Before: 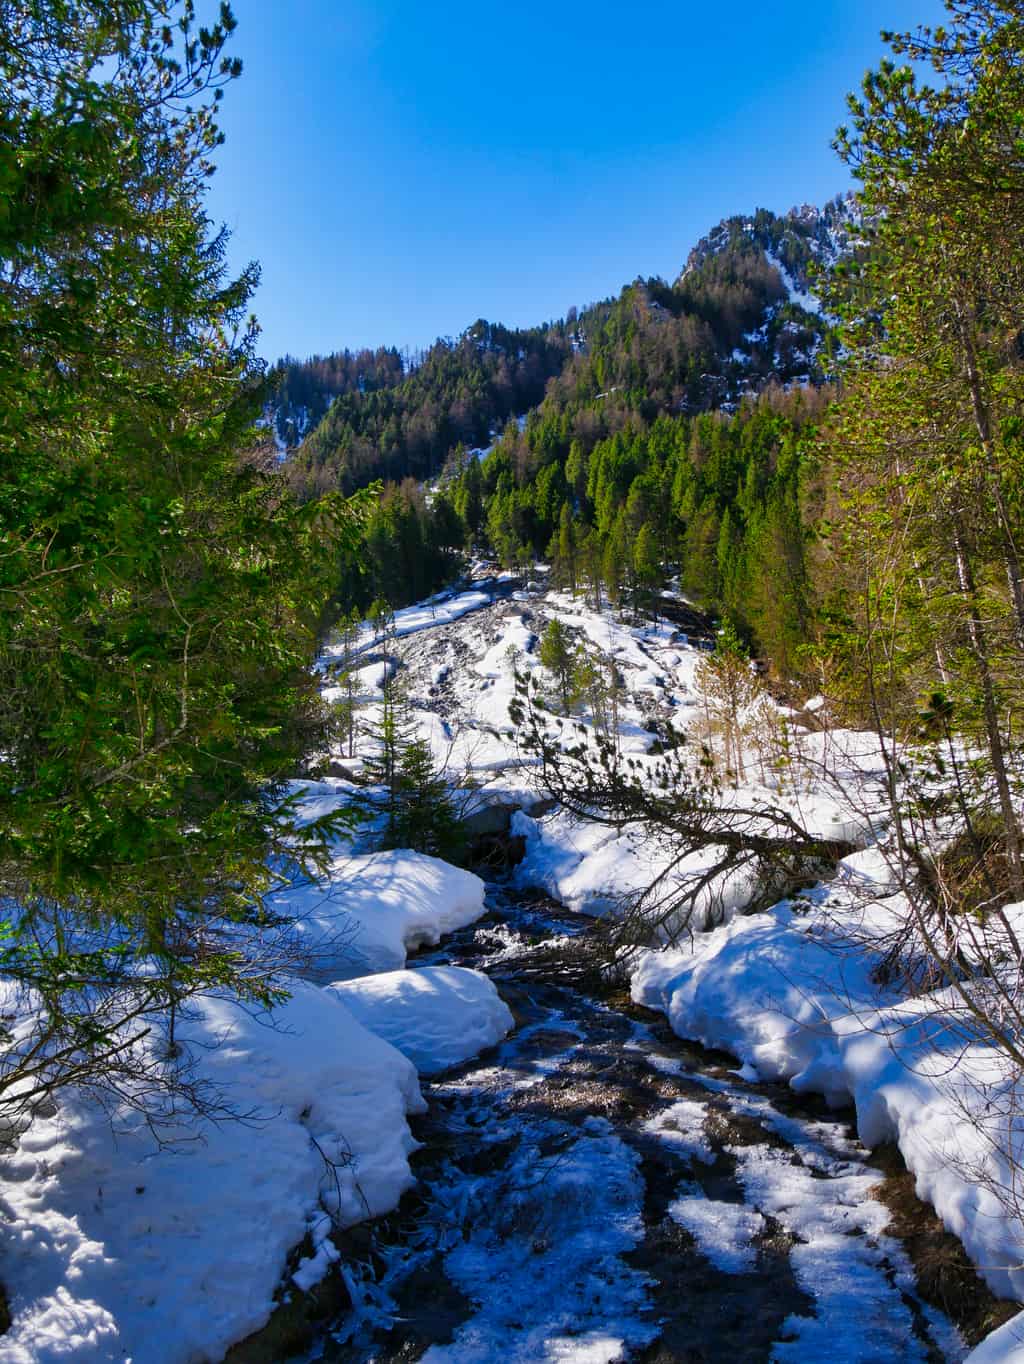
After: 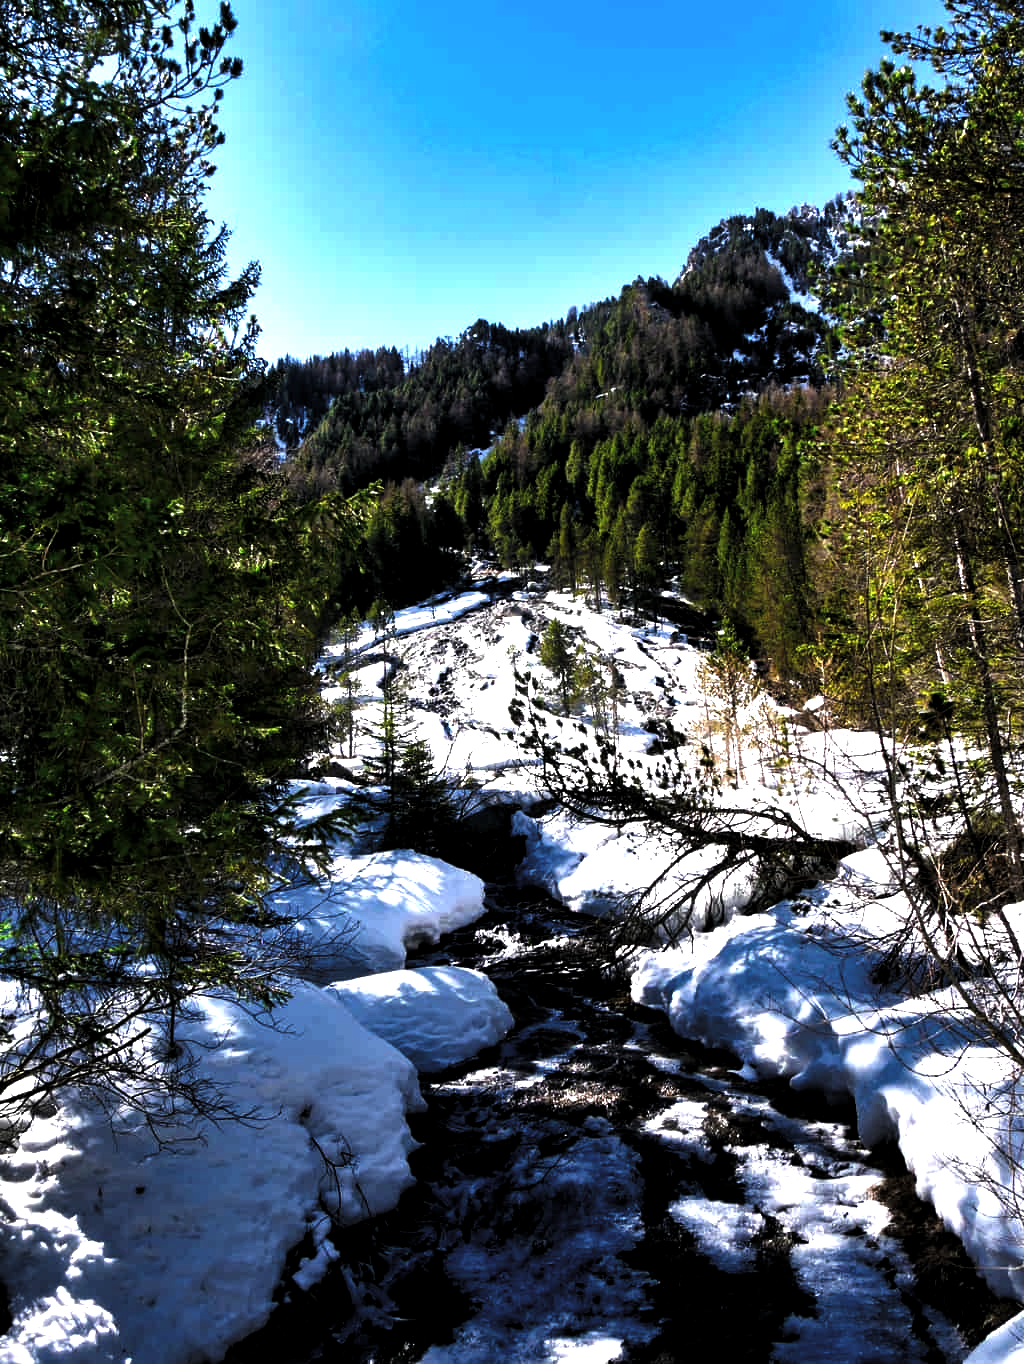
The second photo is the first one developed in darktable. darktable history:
exposure: black level correction 0, exposure 1.2 EV, compensate exposure bias true, compensate highlight preservation false
levels: mode automatic, black 8.58%, gray 59.42%, levels [0, 0.445, 1]
